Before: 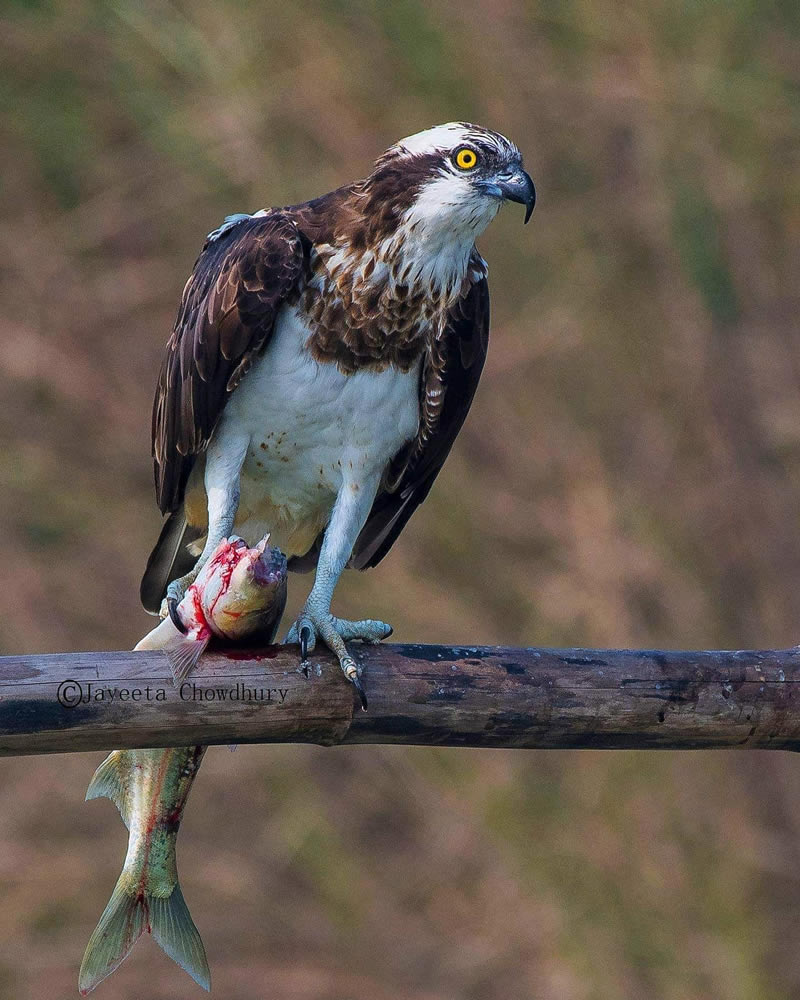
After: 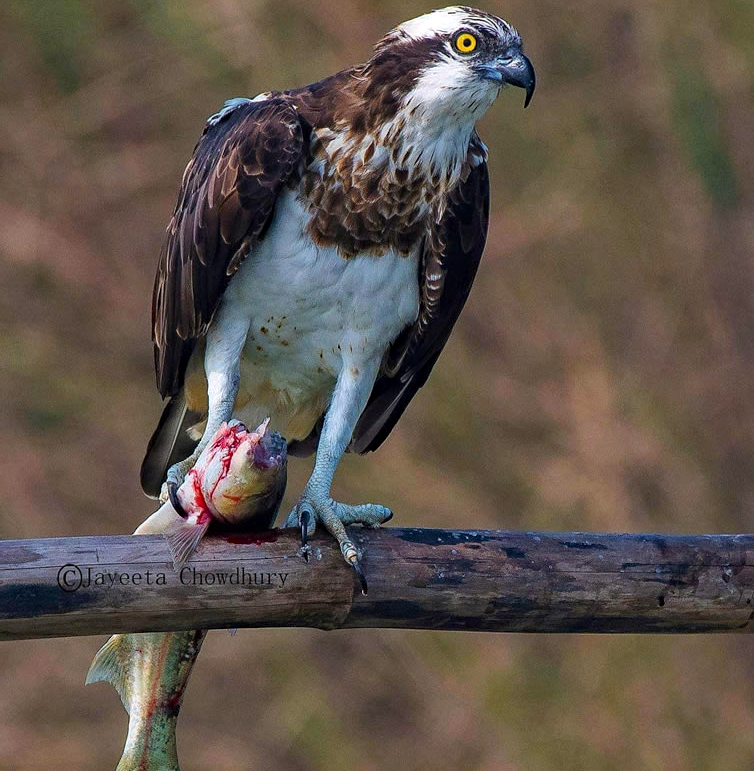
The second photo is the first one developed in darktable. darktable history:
haze removal: compatibility mode true, adaptive false
crop and rotate: angle 0.03°, top 11.643%, right 5.651%, bottom 11.189%
